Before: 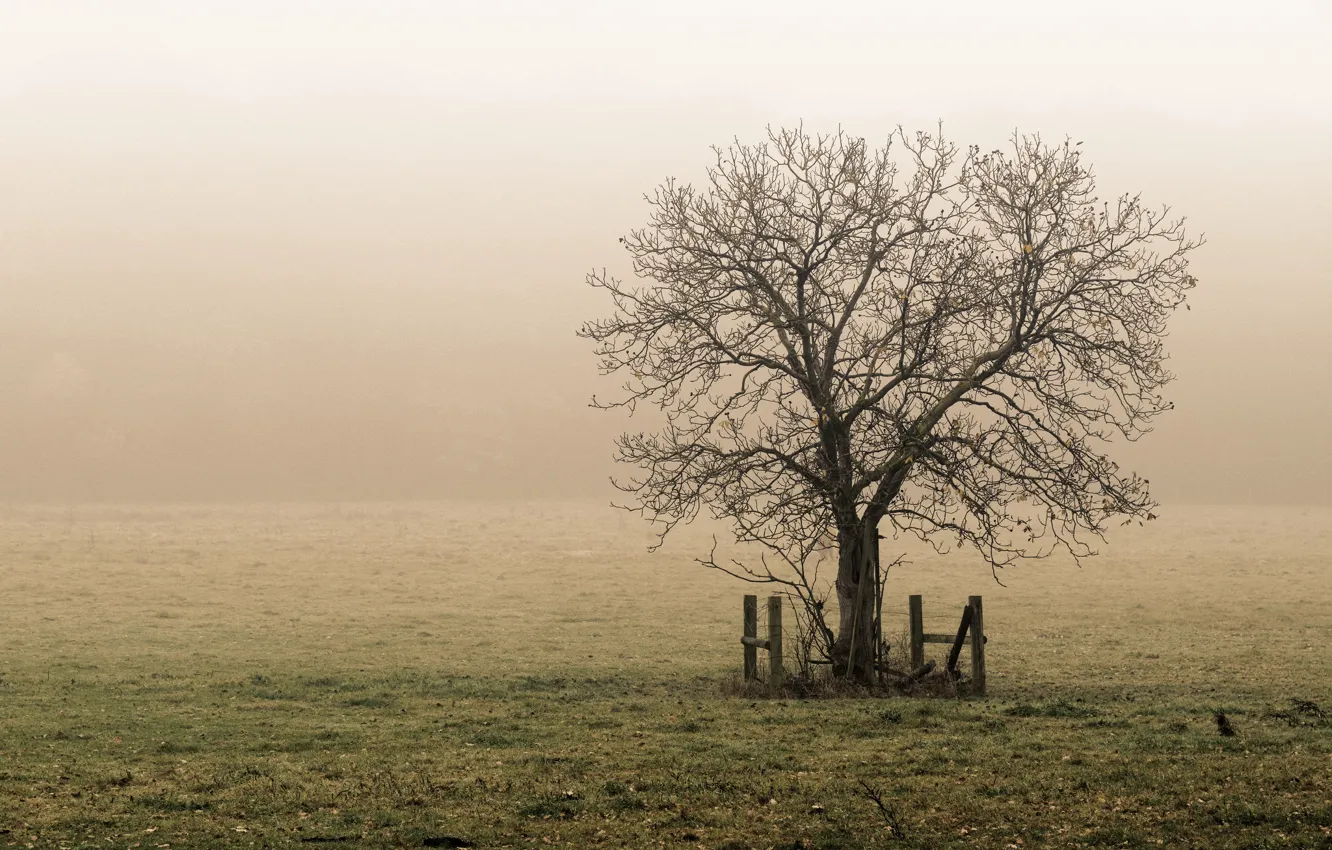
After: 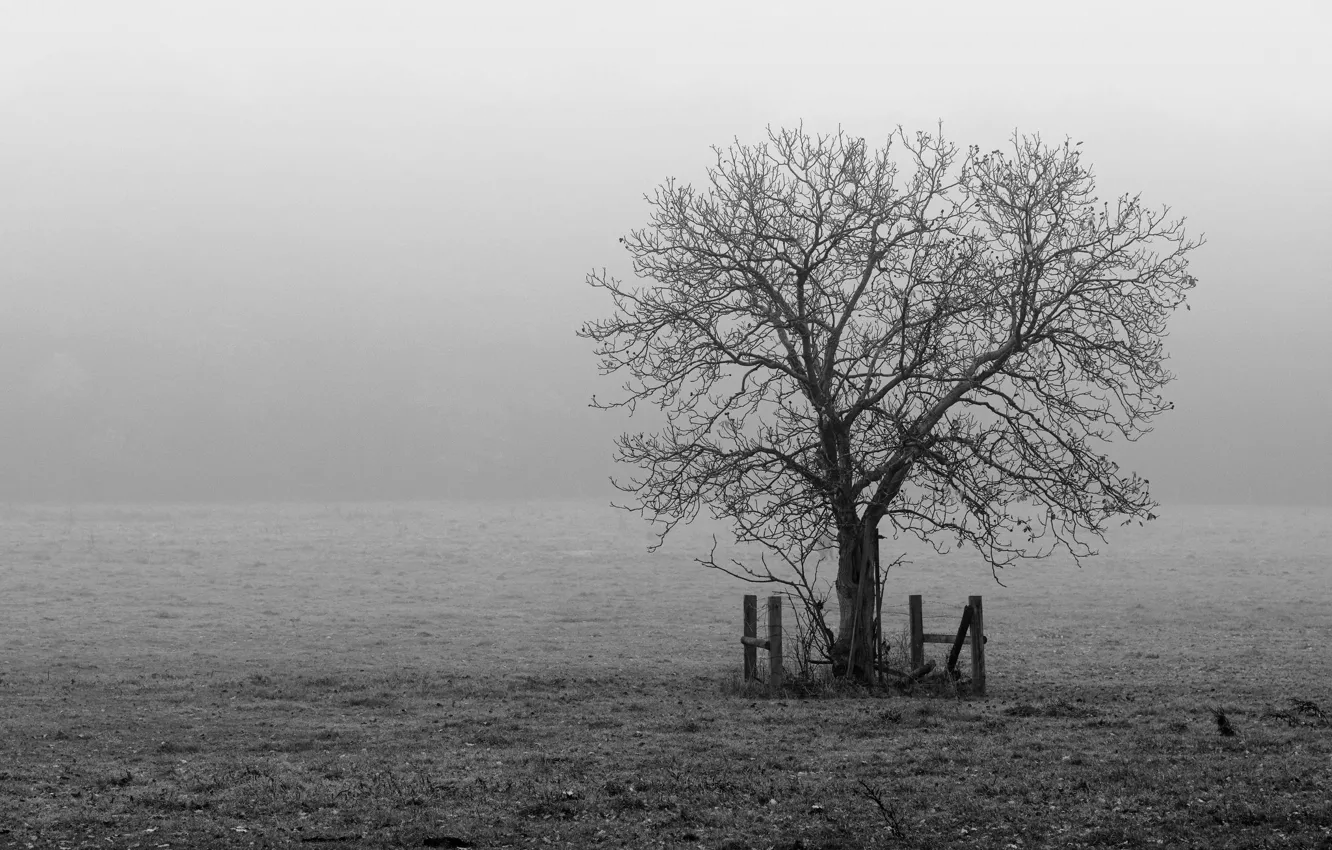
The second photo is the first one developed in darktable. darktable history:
color calibration: output gray [0.23, 0.37, 0.4, 0], gray › normalize channels true, illuminant same as pipeline (D50), adaptation XYZ, x 0.346, y 0.359, gamut compression 0
velvia: on, module defaults
